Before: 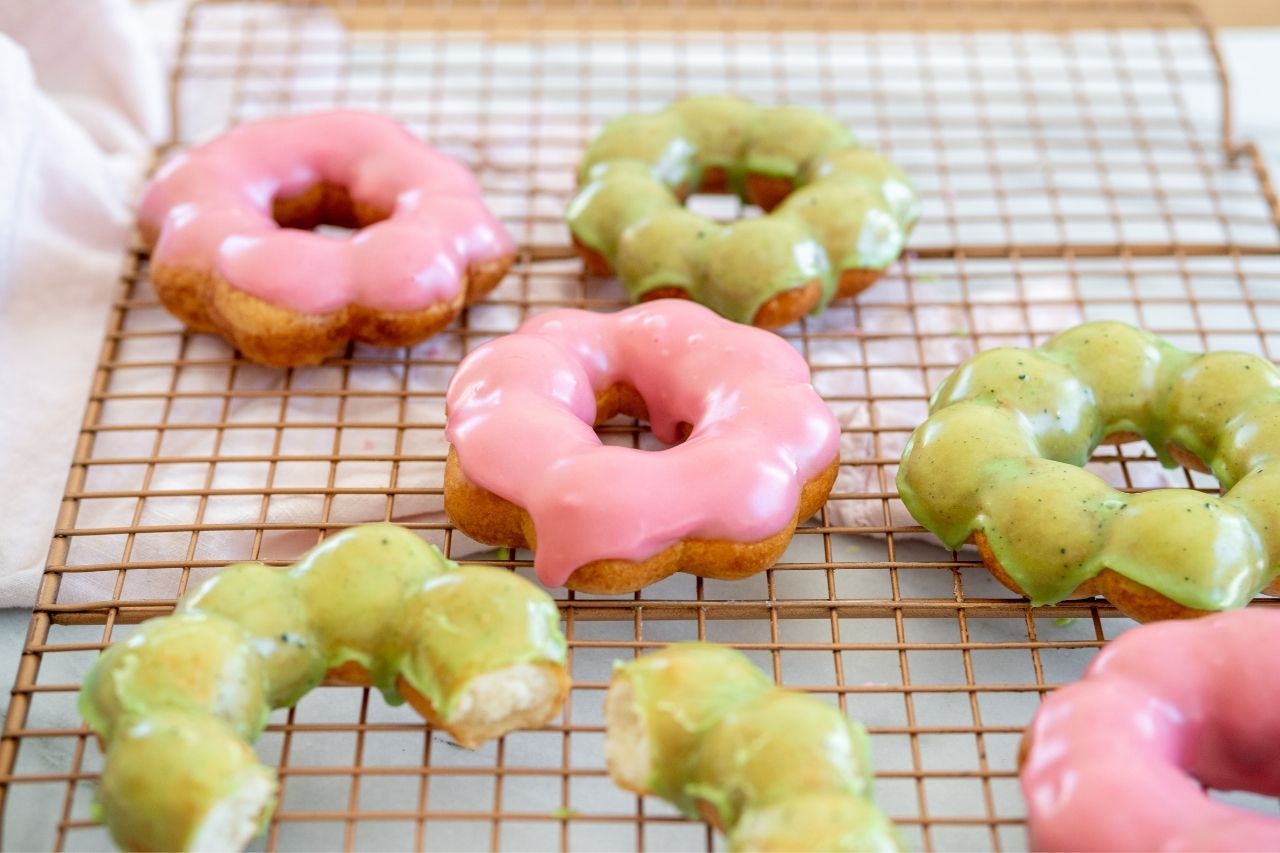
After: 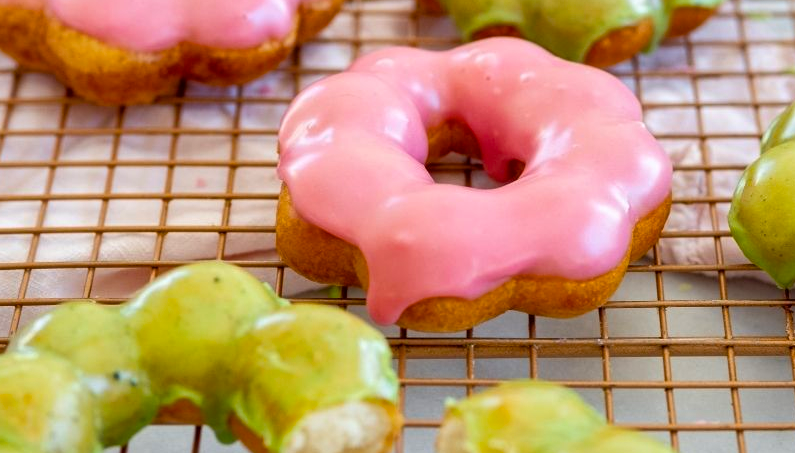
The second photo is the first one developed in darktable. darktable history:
color balance rgb: perceptual saturation grading › global saturation 25.675%
shadows and highlights: low approximation 0.01, soften with gaussian
crop: left 13.167%, top 30.814%, right 24.648%, bottom 16.032%
